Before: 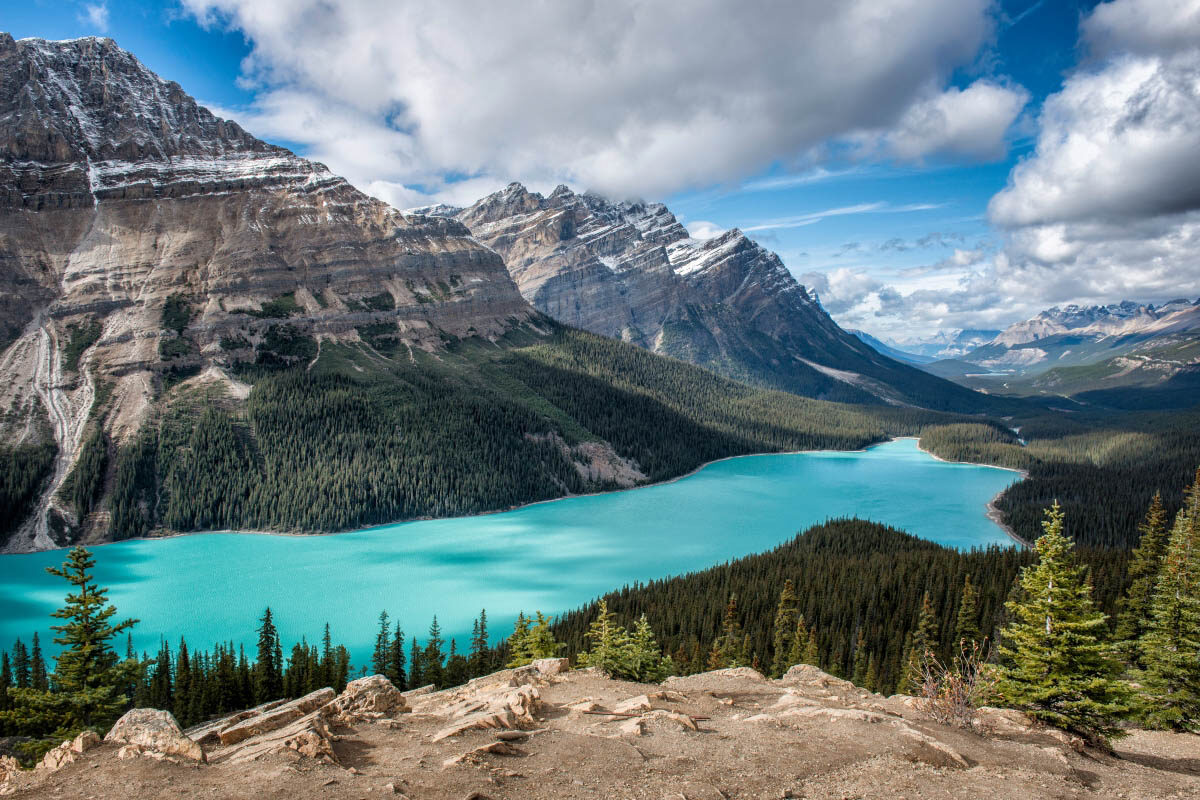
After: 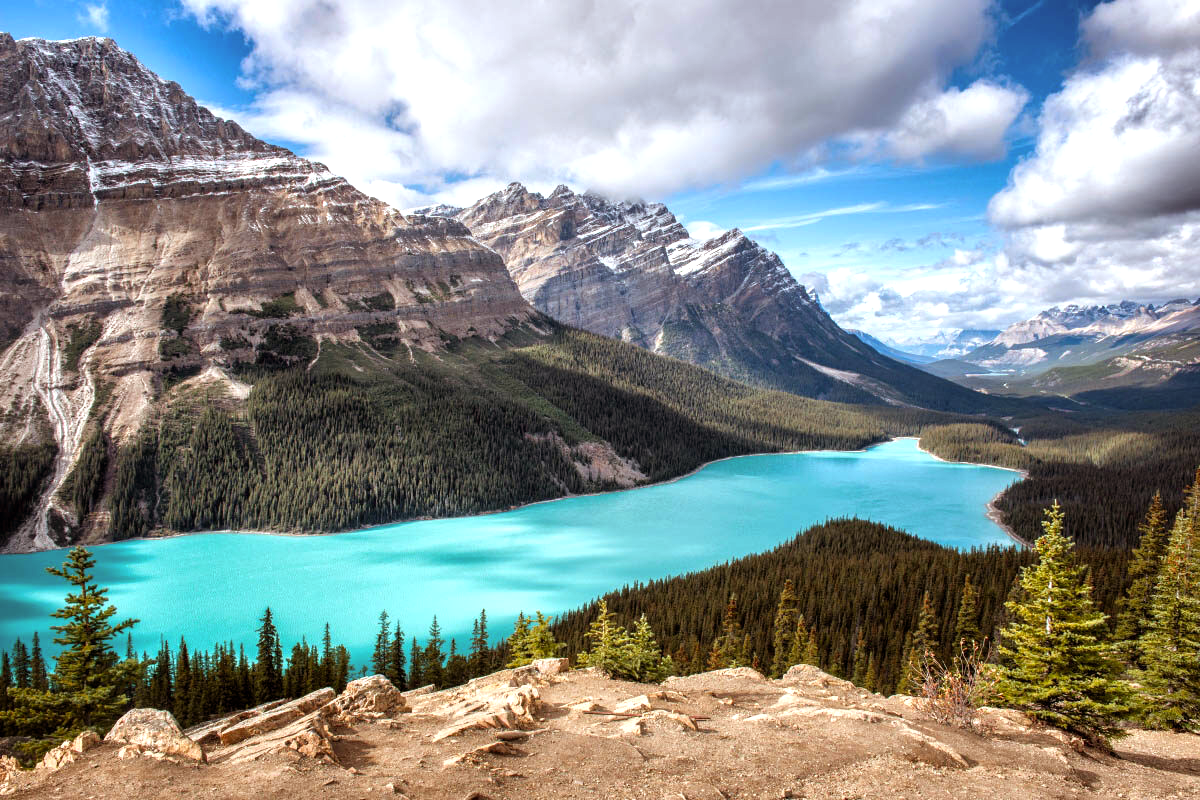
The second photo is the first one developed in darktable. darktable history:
exposure: exposure 0.6 EV, compensate highlight preservation false
rgb levels: mode RGB, independent channels, levels [[0, 0.5, 1], [0, 0.521, 1], [0, 0.536, 1]]
